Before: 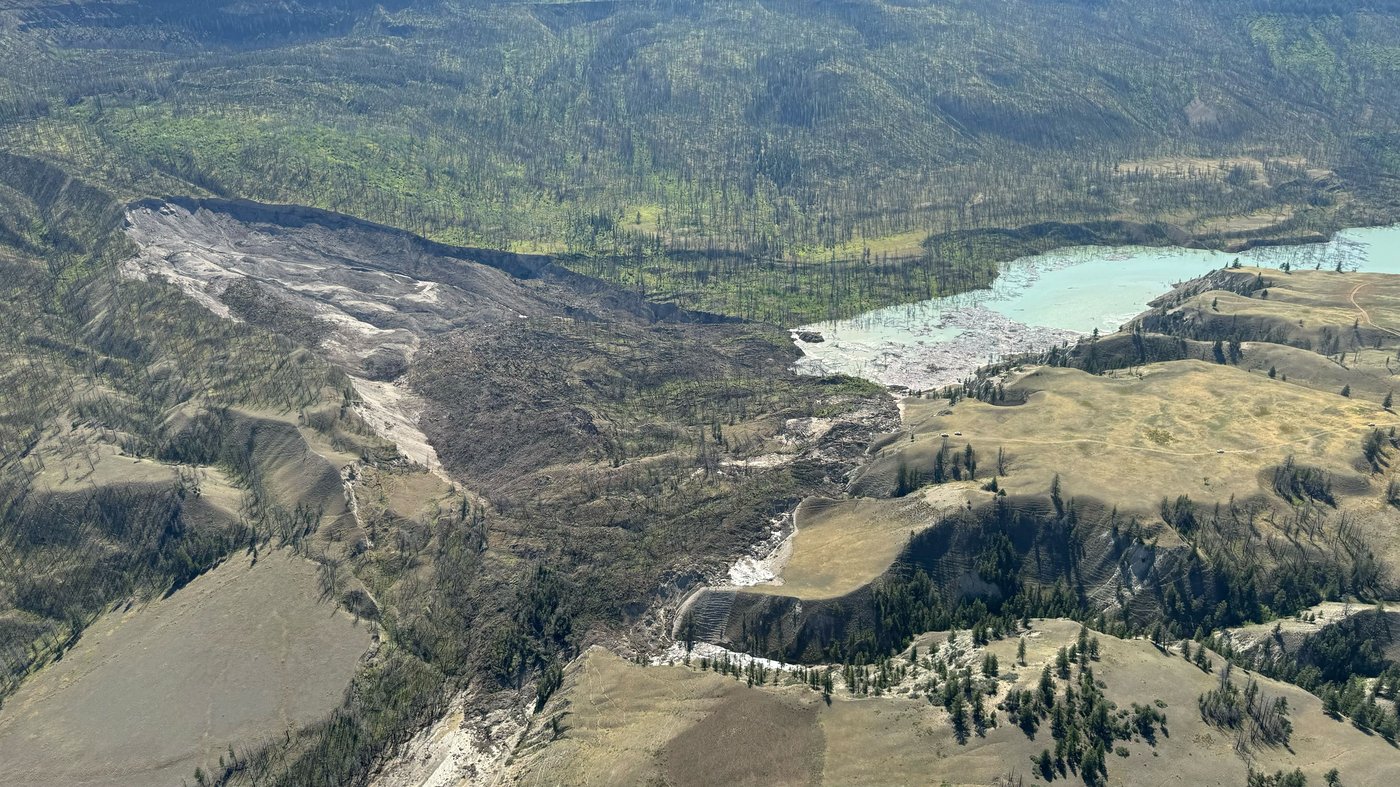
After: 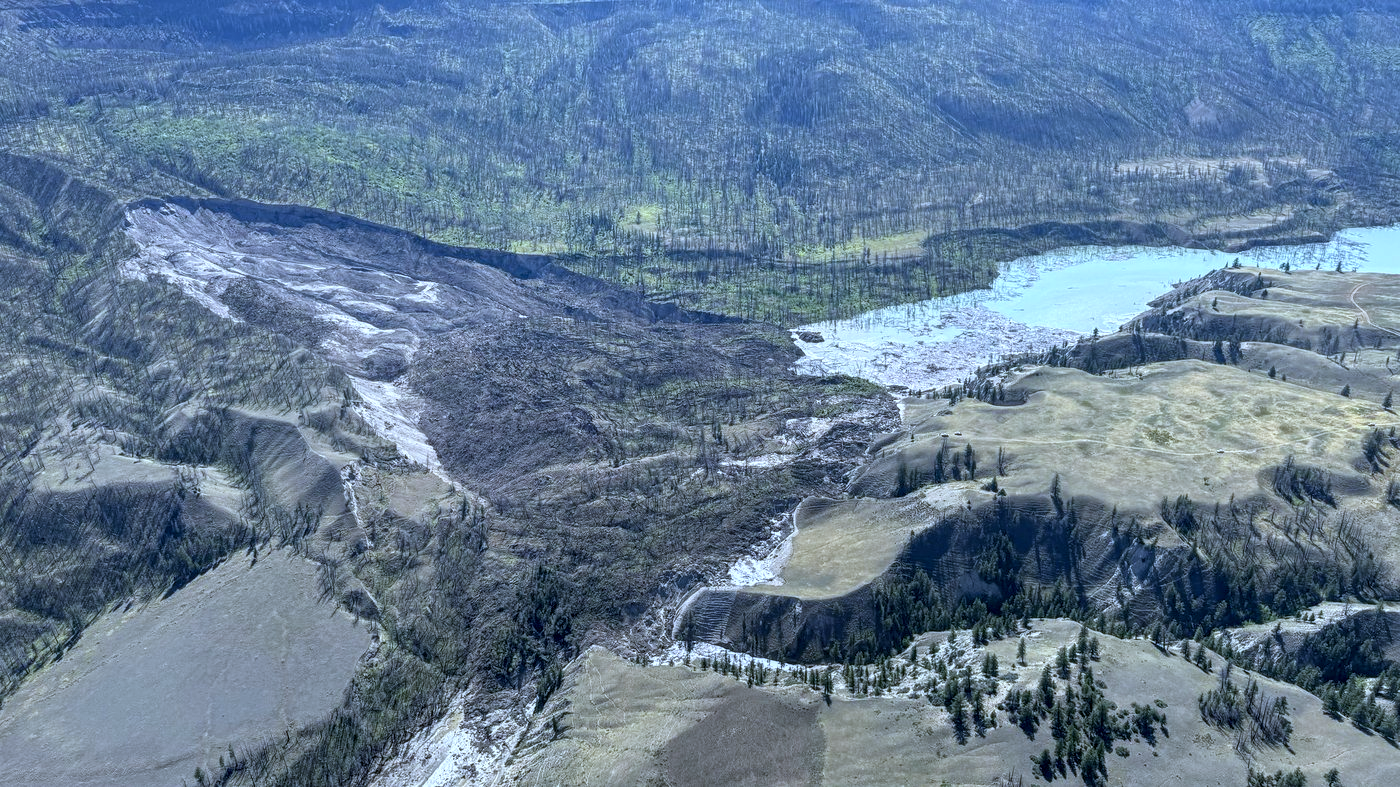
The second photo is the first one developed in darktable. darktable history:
white balance: red 0.871, blue 1.249
local contrast: detail 130%
